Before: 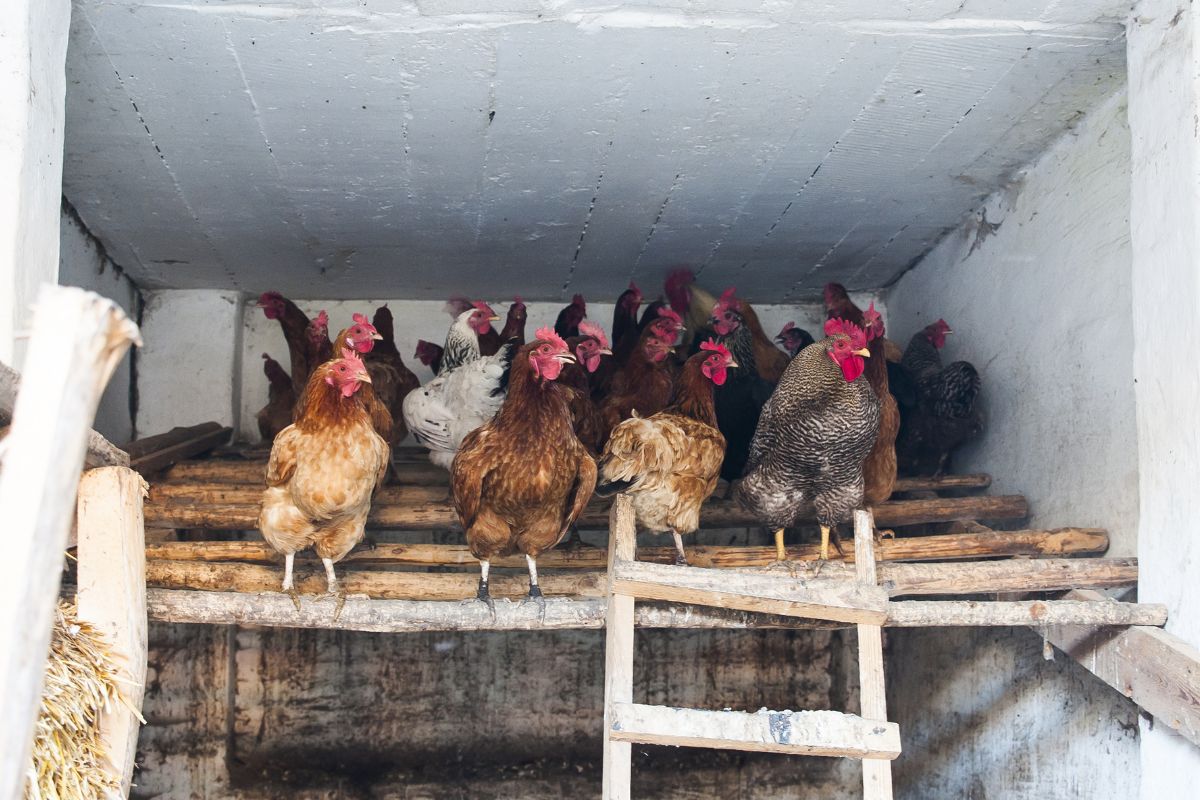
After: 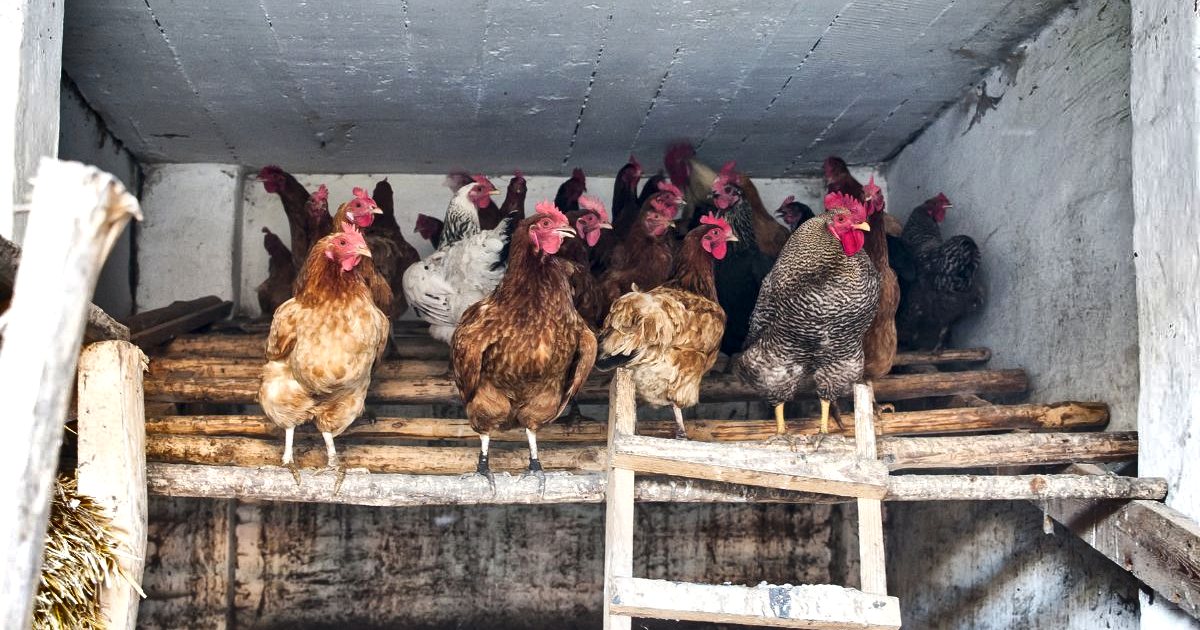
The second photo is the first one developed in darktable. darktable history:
crop and rotate: top 15.753%, bottom 5.475%
exposure: exposure 0.128 EV, compensate highlight preservation false
shadows and highlights: shadows 20.78, highlights -80.85, soften with gaussian
local contrast: mode bilateral grid, contrast 19, coarseness 19, detail 163%, midtone range 0.2
